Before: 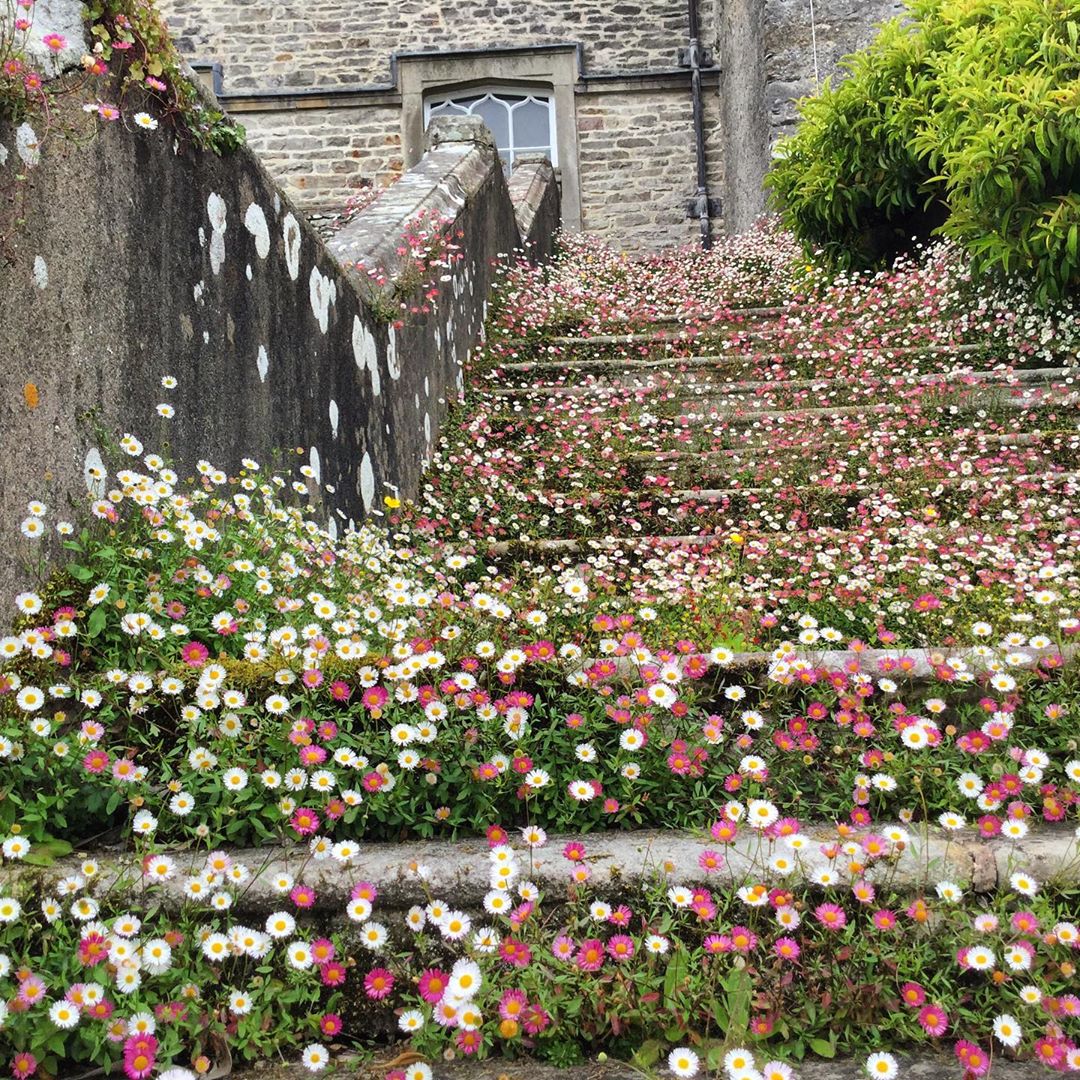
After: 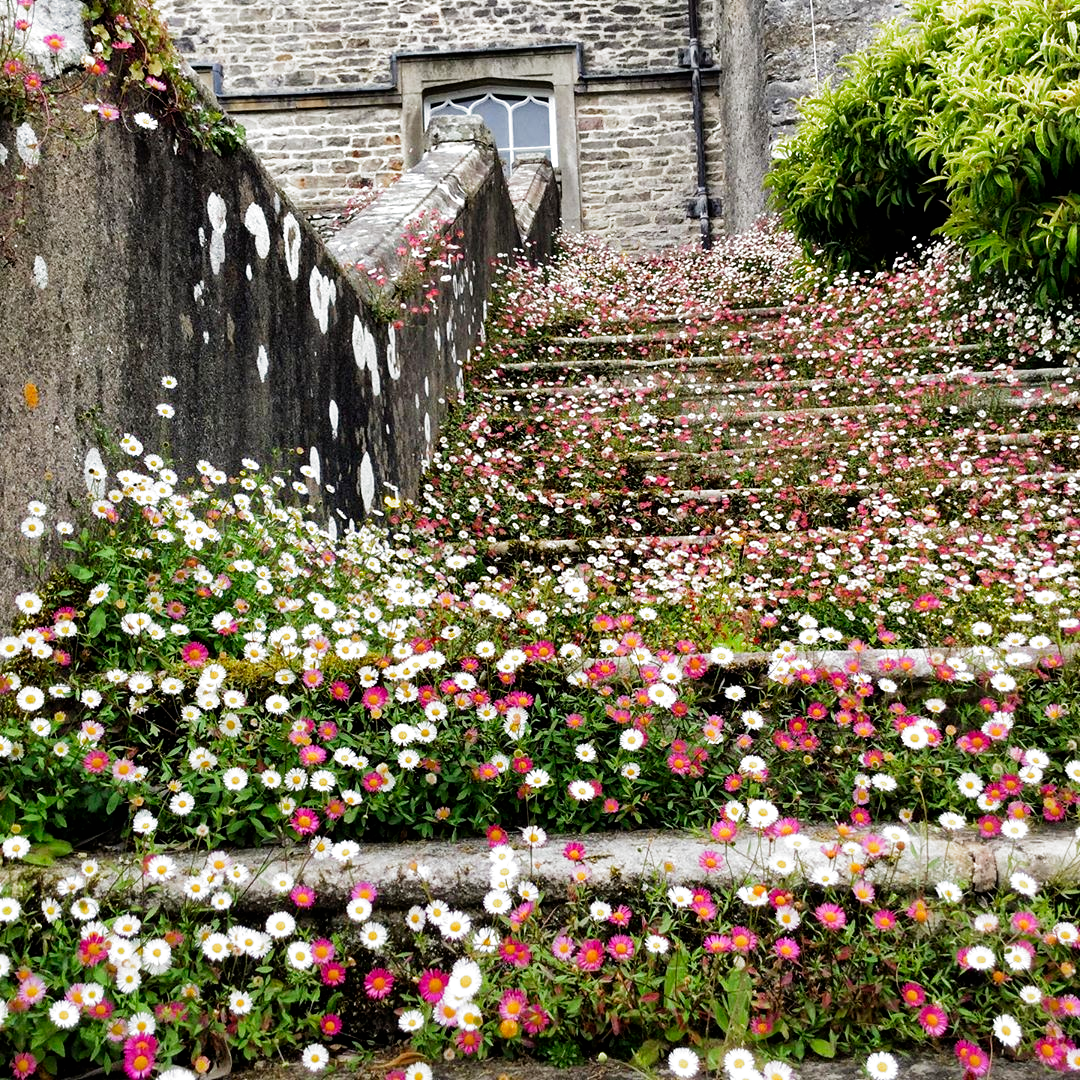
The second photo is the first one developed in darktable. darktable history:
exposure: compensate highlight preservation false
filmic rgb: black relative exposure -8.2 EV, white relative exposure 2.2 EV, threshold 3 EV, hardness 7.11, latitude 75%, contrast 1.325, highlights saturation mix -2%, shadows ↔ highlights balance 30%, preserve chrominance no, color science v5 (2021), contrast in shadows safe, contrast in highlights safe, enable highlight reconstruction true
